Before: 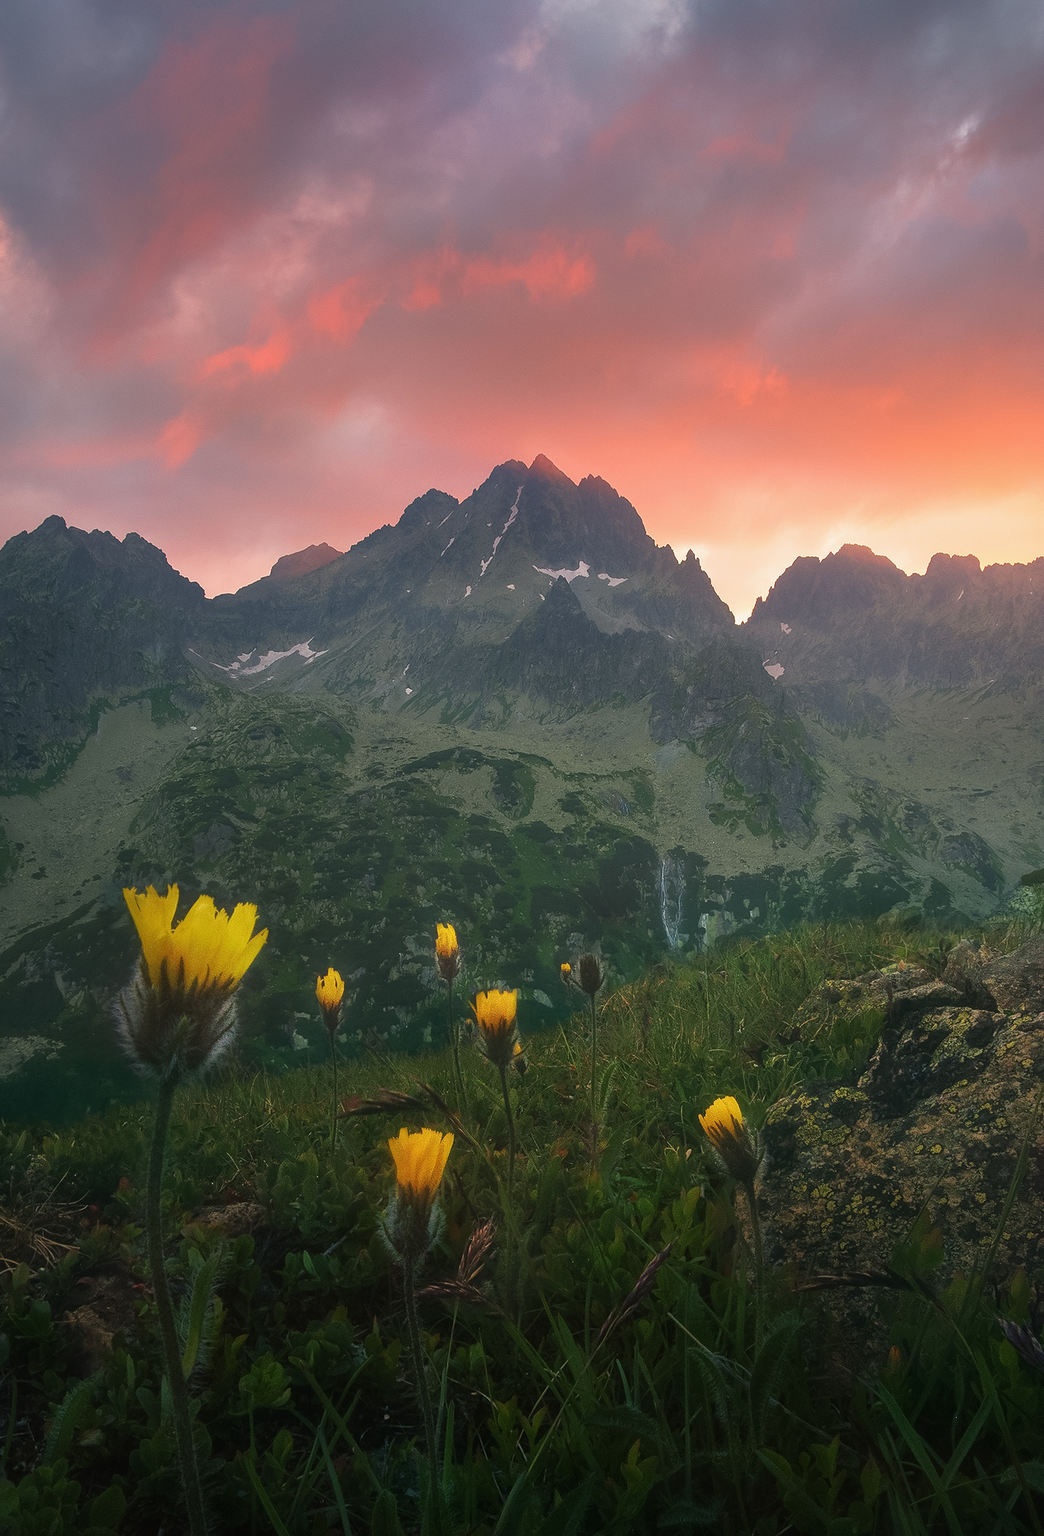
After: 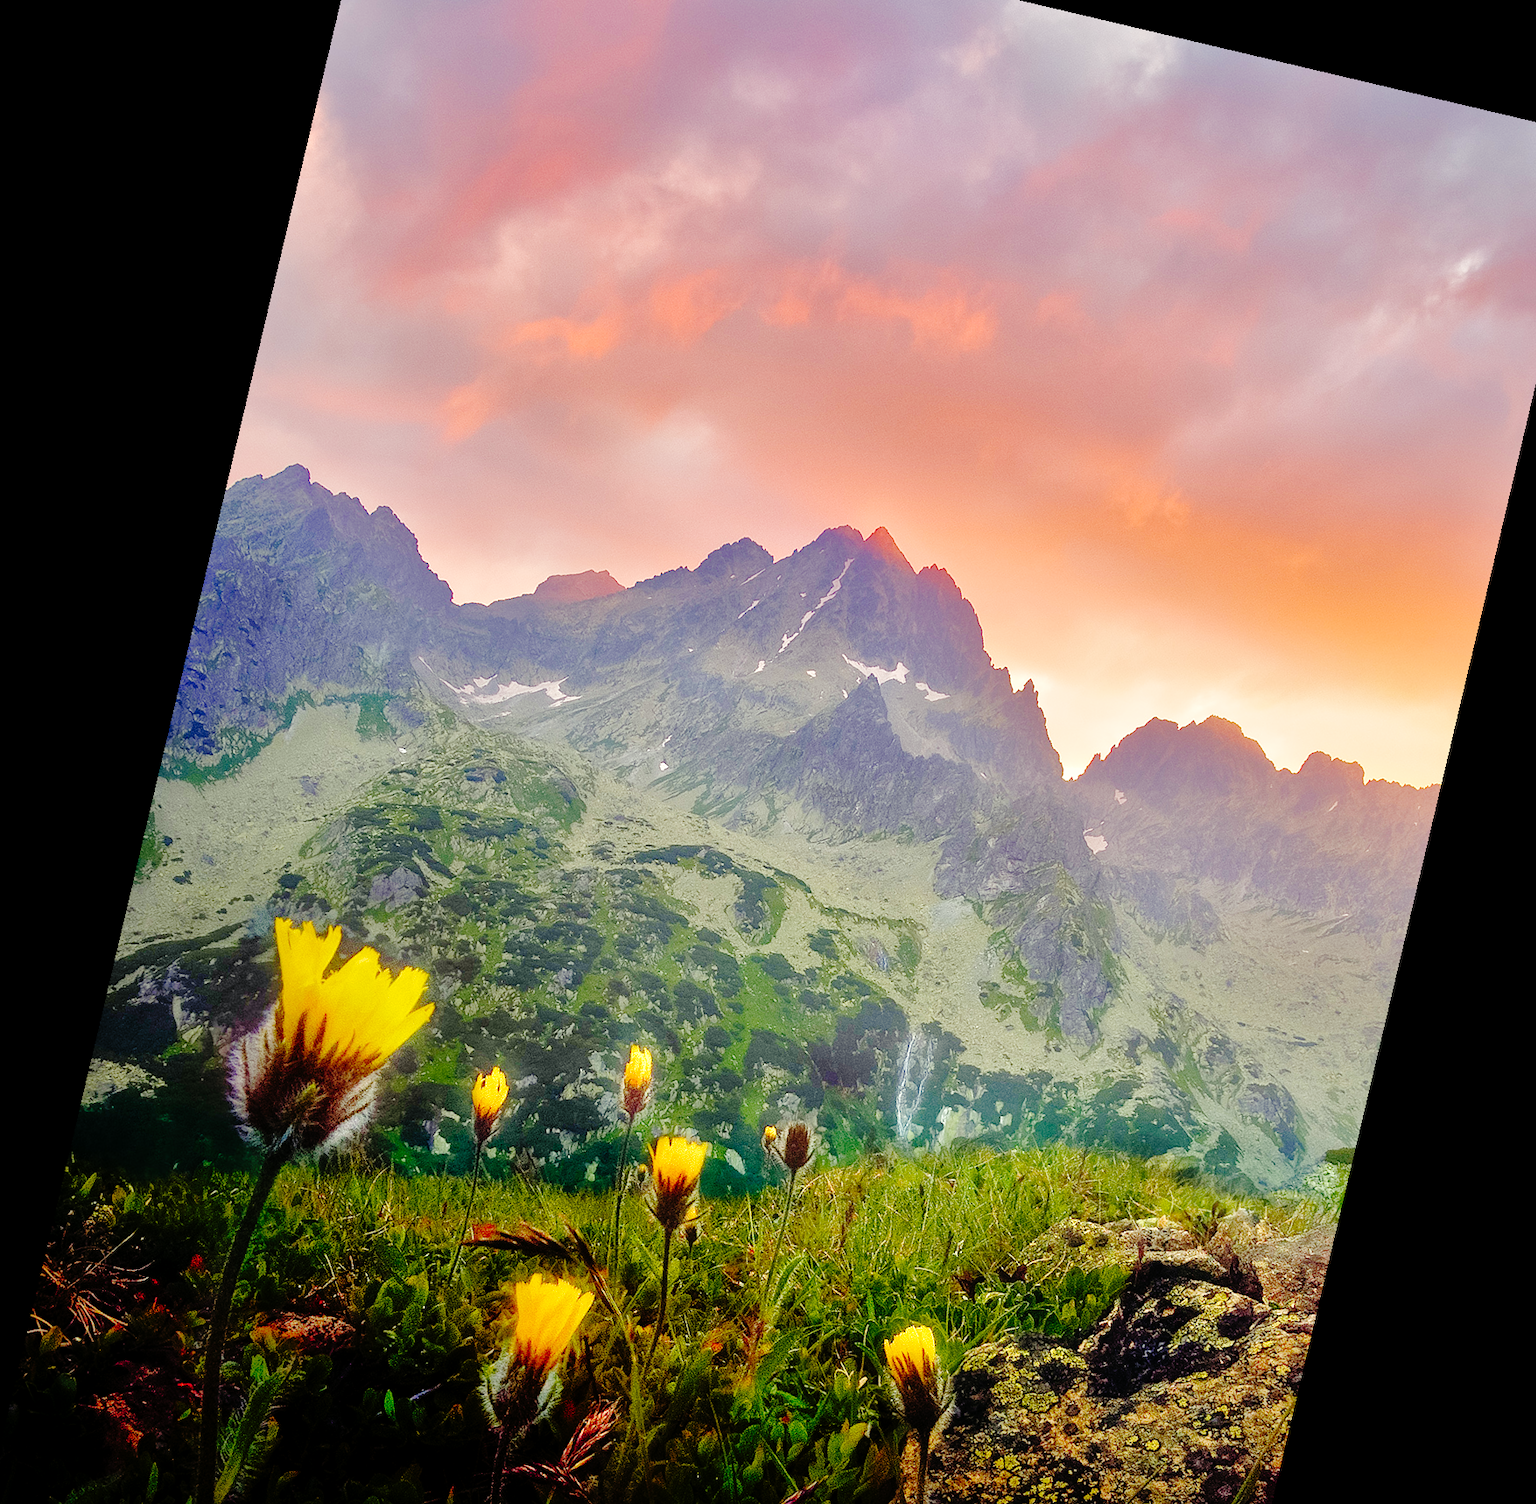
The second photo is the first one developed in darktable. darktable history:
crop: left 2.737%, top 7.287%, right 3.421%, bottom 20.179%
shadows and highlights: on, module defaults
white balance: emerald 1
color balance rgb: shadows lift › luminance -21.66%, shadows lift › chroma 8.98%, shadows lift › hue 283.37°, power › chroma 1.05%, power › hue 25.59°, highlights gain › luminance 6.08%, highlights gain › chroma 2.55%, highlights gain › hue 90°, global offset › luminance -0.87%, perceptual saturation grading › global saturation 25%, perceptual saturation grading › highlights -28.39%, perceptual saturation grading › shadows 33.98%
rotate and perspective: rotation 13.27°, automatic cropping off
base curve: curves: ch0 [(0, 0) (0.036, 0.01) (0.123, 0.254) (0.258, 0.504) (0.507, 0.748) (1, 1)], preserve colors none
tone equalizer: -7 EV 0.15 EV, -6 EV 0.6 EV, -5 EV 1.15 EV, -4 EV 1.33 EV, -3 EV 1.15 EV, -2 EV 0.6 EV, -1 EV 0.15 EV, mask exposure compensation -0.5 EV
